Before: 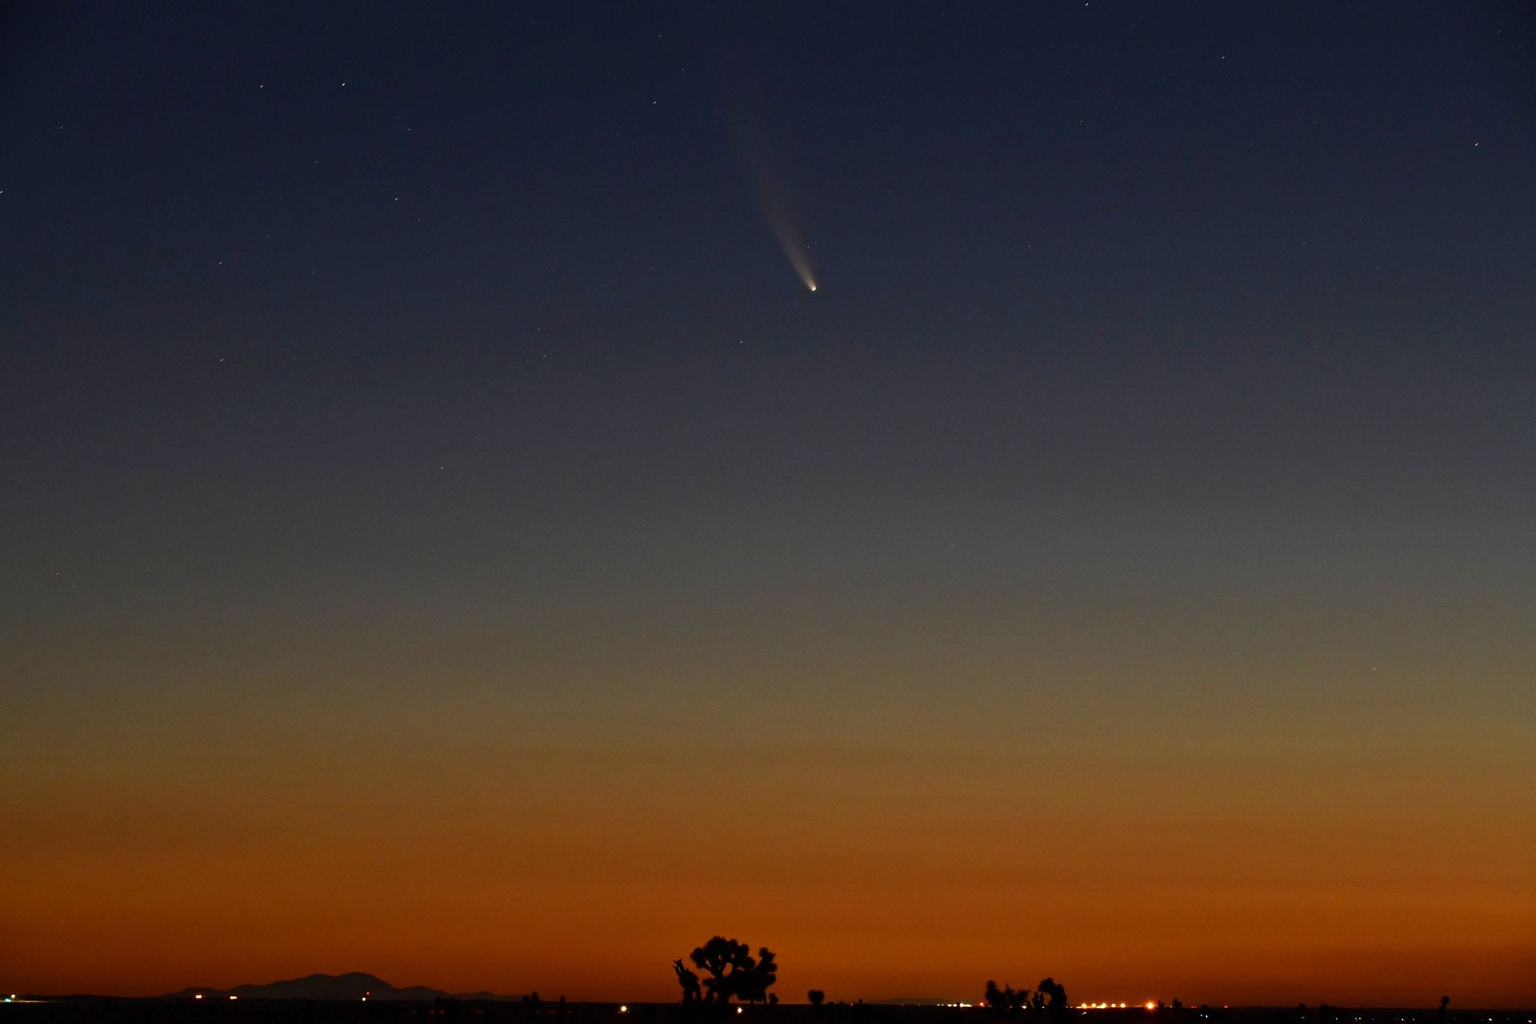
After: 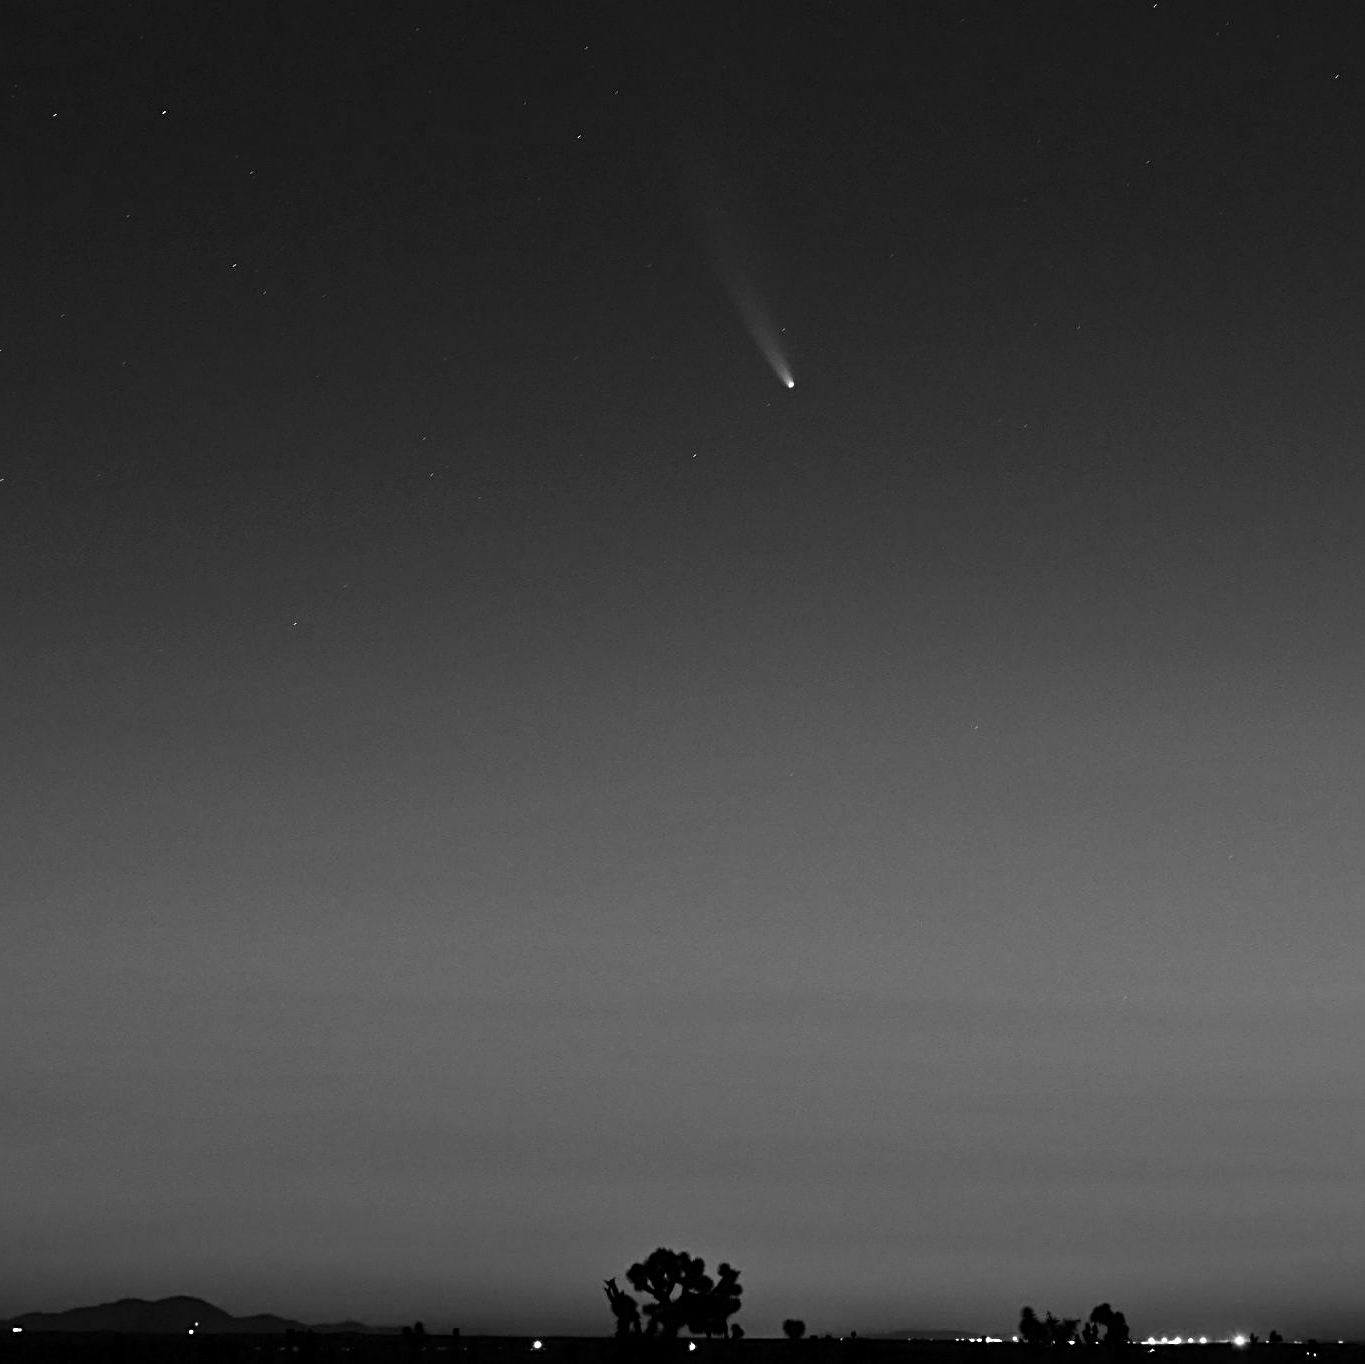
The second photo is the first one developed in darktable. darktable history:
monochrome: a 14.95, b -89.96
sharpen: radius 3.119
crop and rotate: left 14.385%, right 18.948%
tone equalizer: -8 EV 0.001 EV, -7 EV -0.004 EV, -6 EV 0.009 EV, -5 EV 0.032 EV, -4 EV 0.276 EV, -3 EV 0.644 EV, -2 EV 0.584 EV, -1 EV 0.187 EV, +0 EV 0.024 EV
